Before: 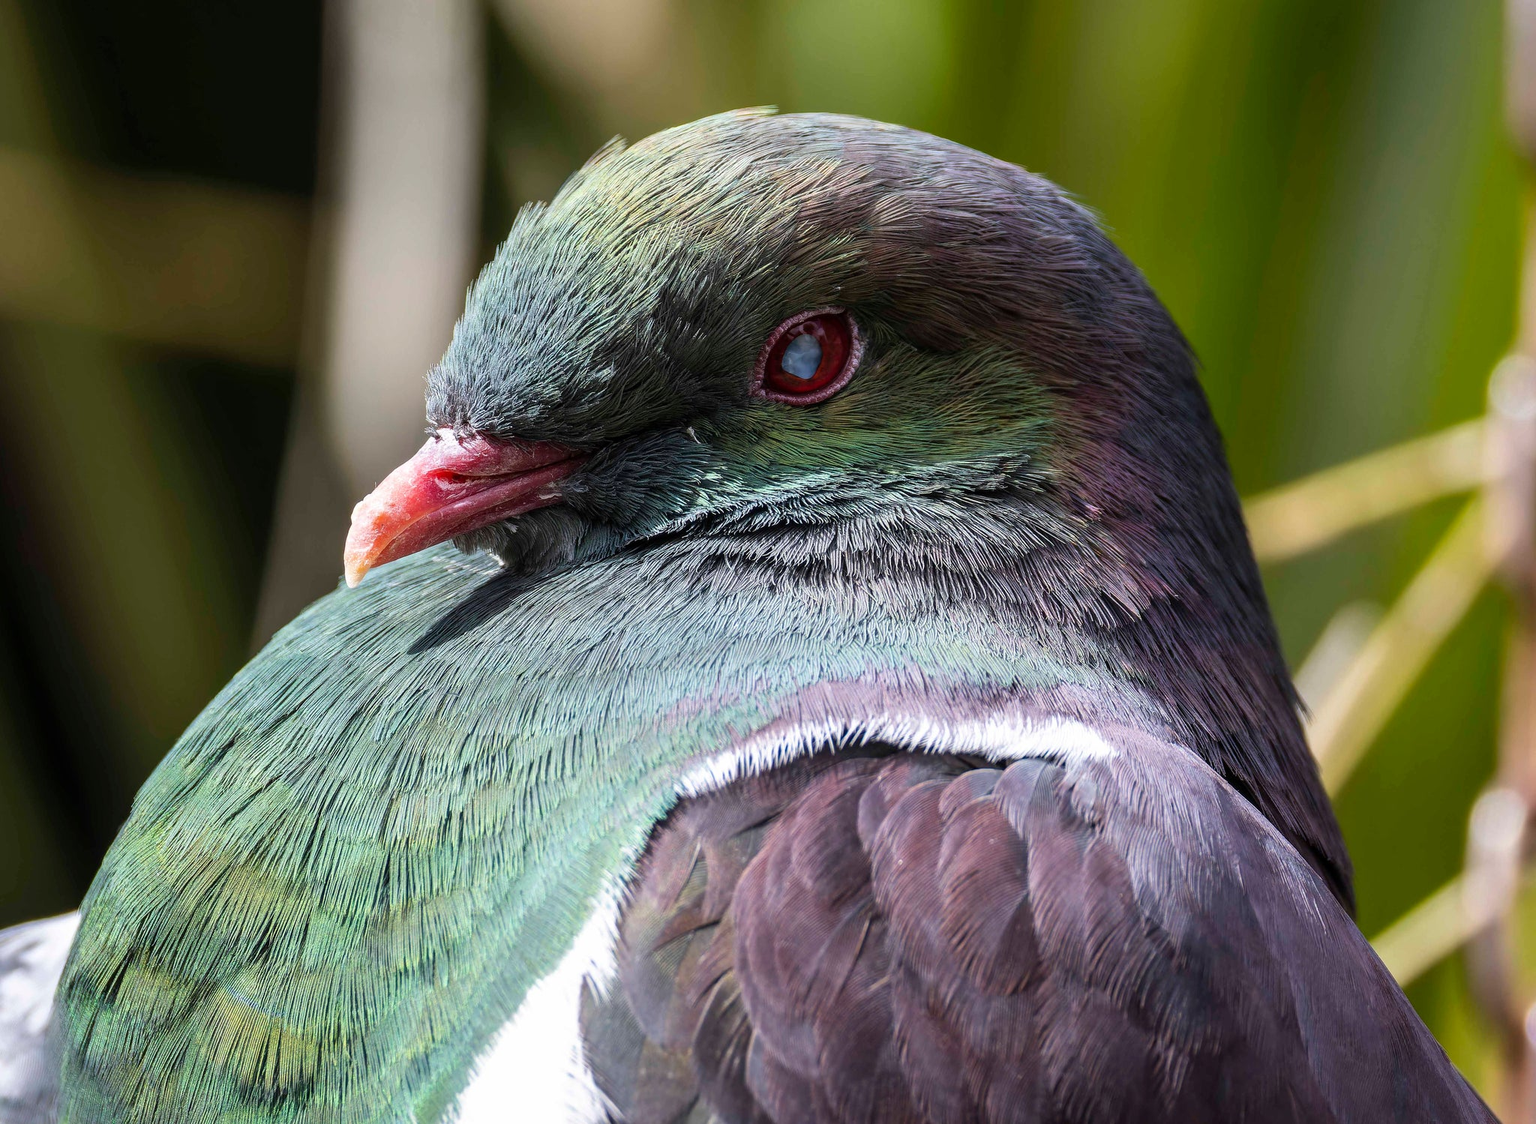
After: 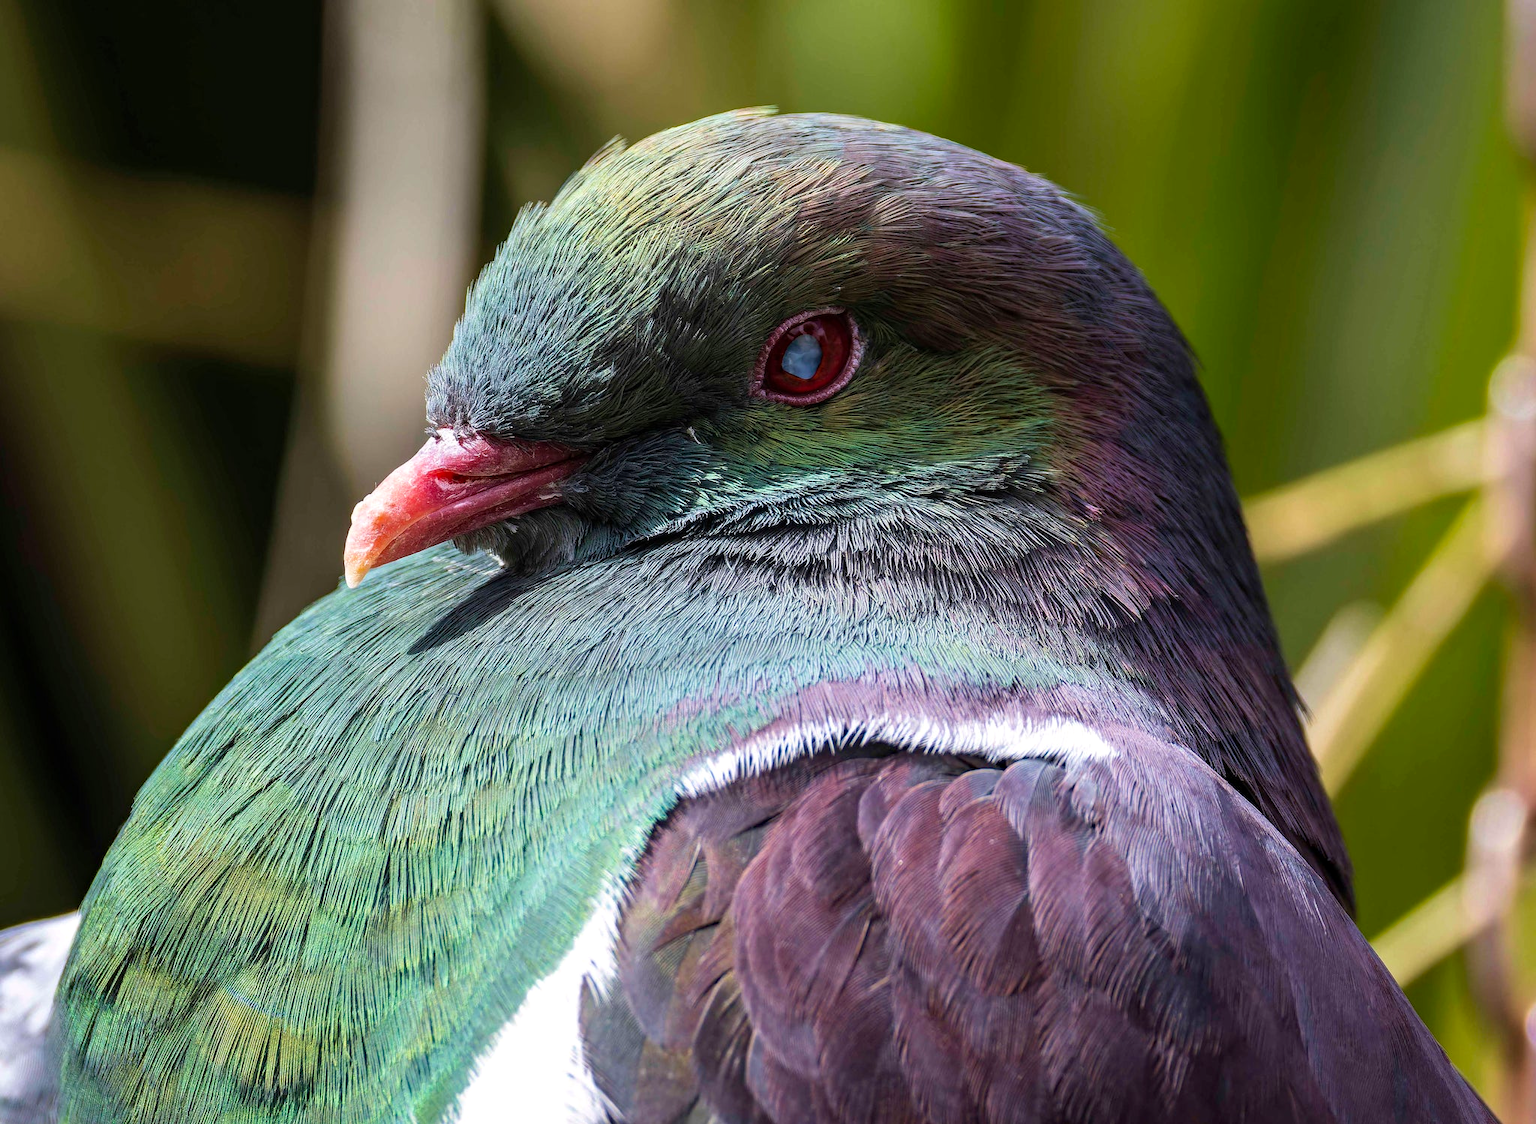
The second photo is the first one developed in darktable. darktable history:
velvia: on, module defaults
haze removal: compatibility mode true, adaptive false
